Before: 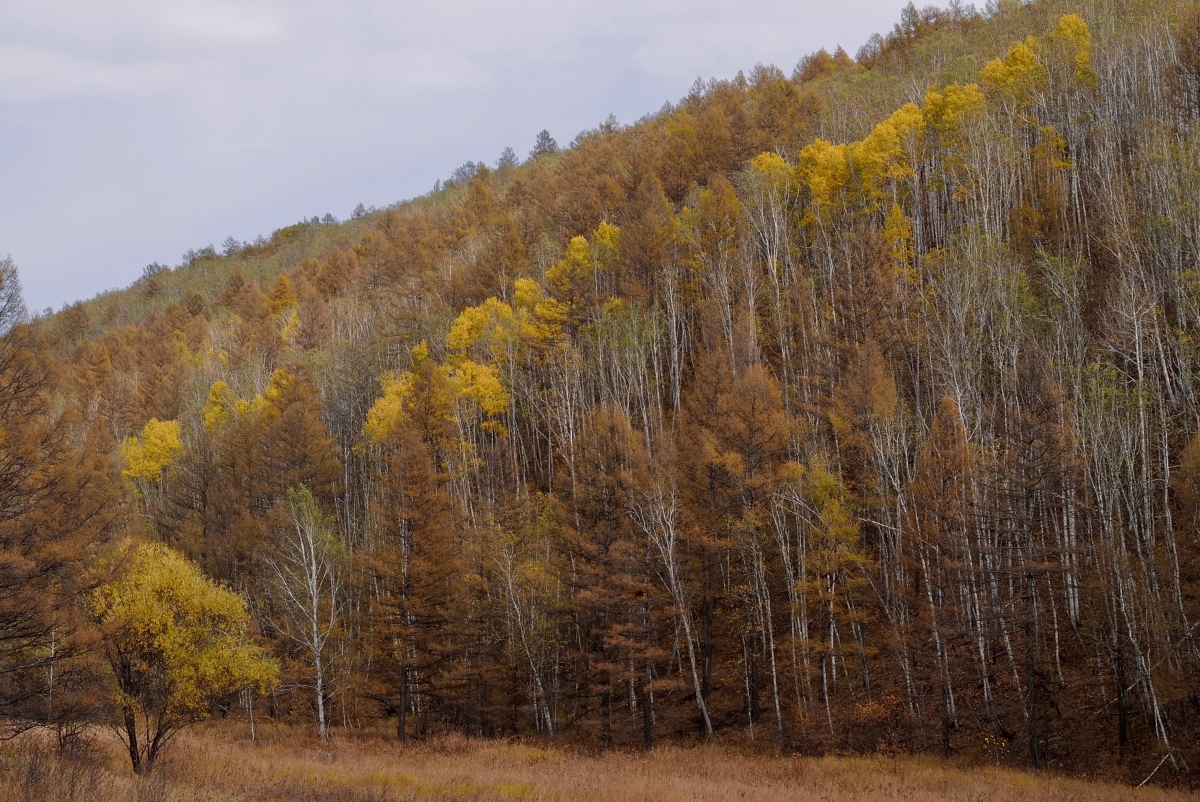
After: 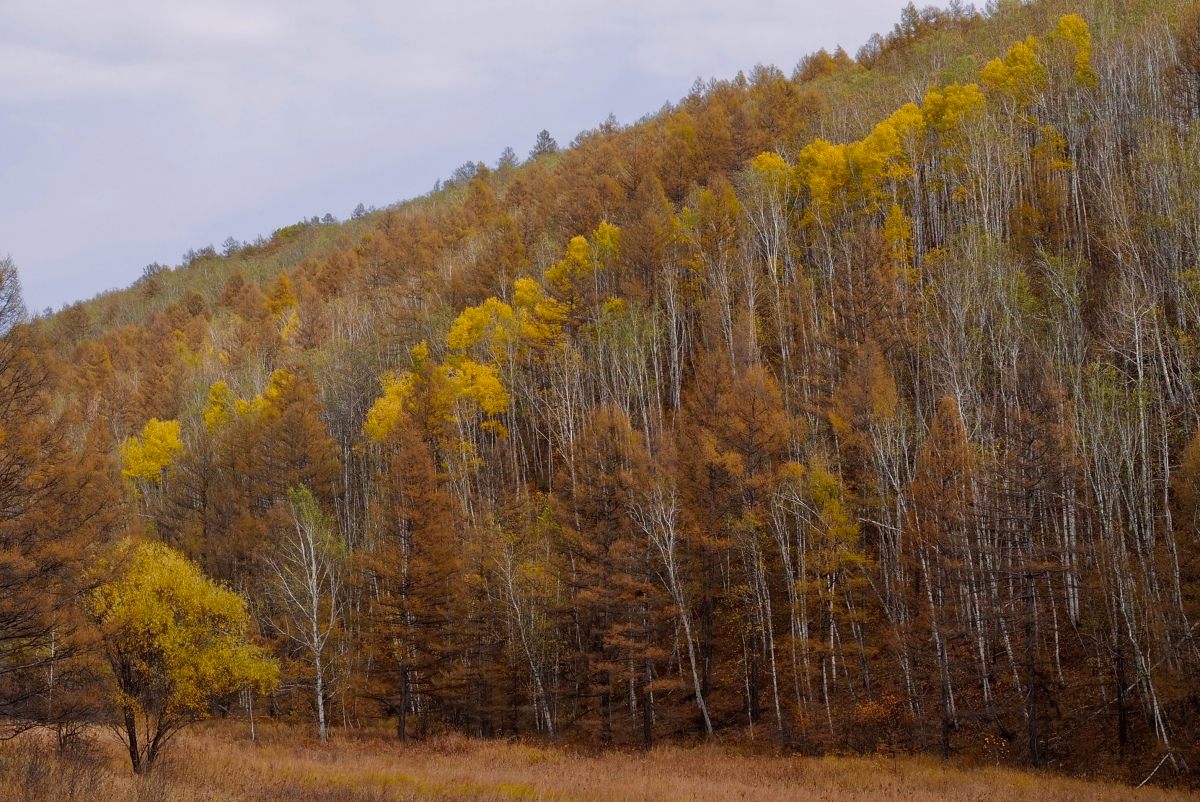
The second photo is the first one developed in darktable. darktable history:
color contrast: green-magenta contrast 1.2, blue-yellow contrast 1.2
contrast equalizer: y [[0.5 ×6], [0.5 ×6], [0.5, 0.5, 0.501, 0.545, 0.707, 0.863], [0 ×6], [0 ×6]]
